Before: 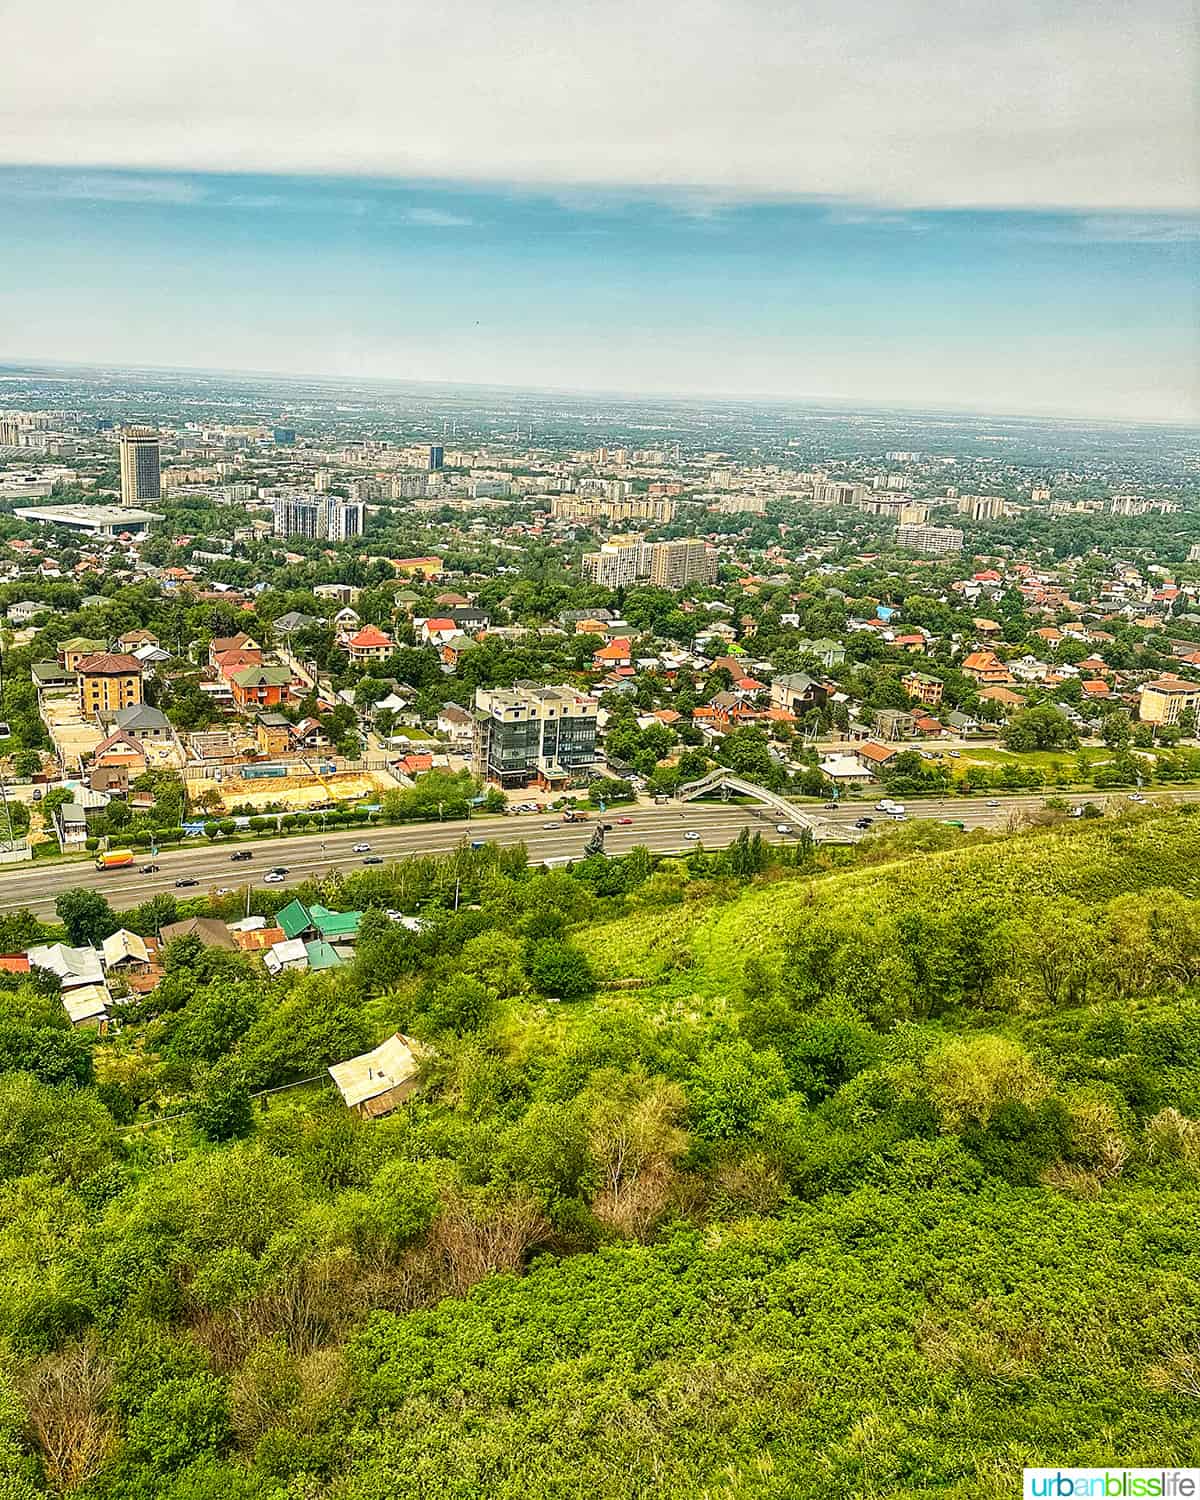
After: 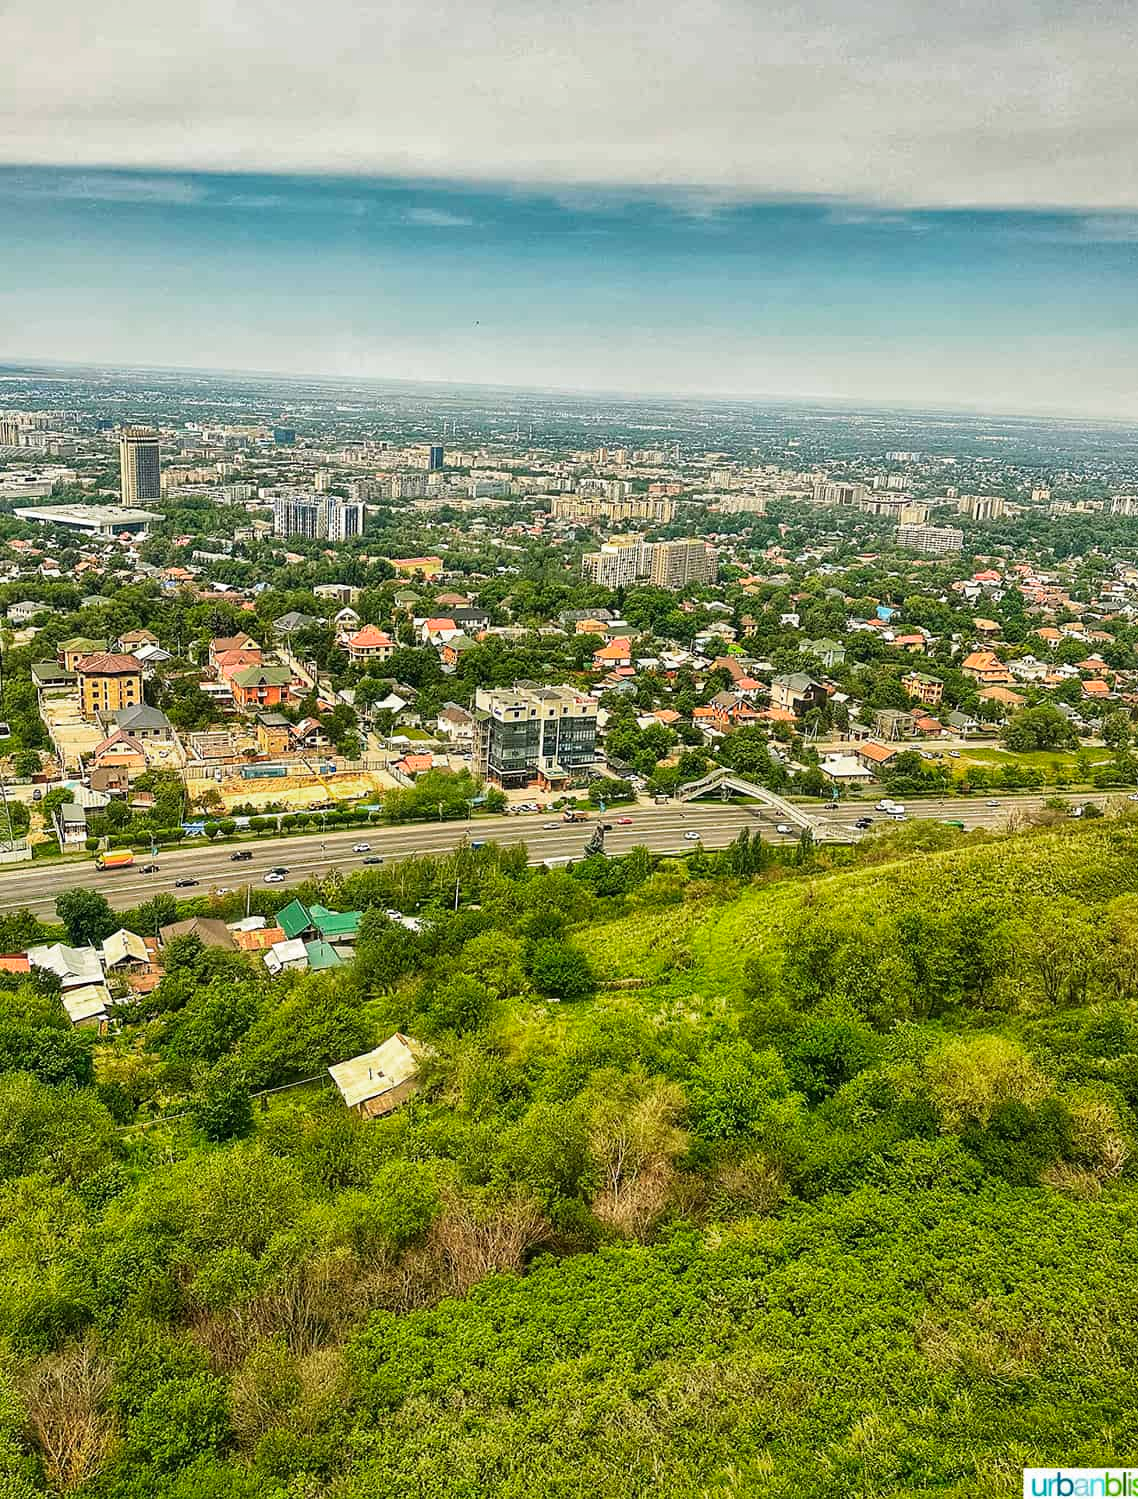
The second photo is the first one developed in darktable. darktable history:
color zones: curves: ch0 [(0, 0.465) (0.092, 0.596) (0.289, 0.464) (0.429, 0.453) (0.571, 0.464) (0.714, 0.455) (0.857, 0.462) (1, 0.465)]
crop and rotate: right 5.167%
exposure: compensate highlight preservation false
shadows and highlights: soften with gaussian
